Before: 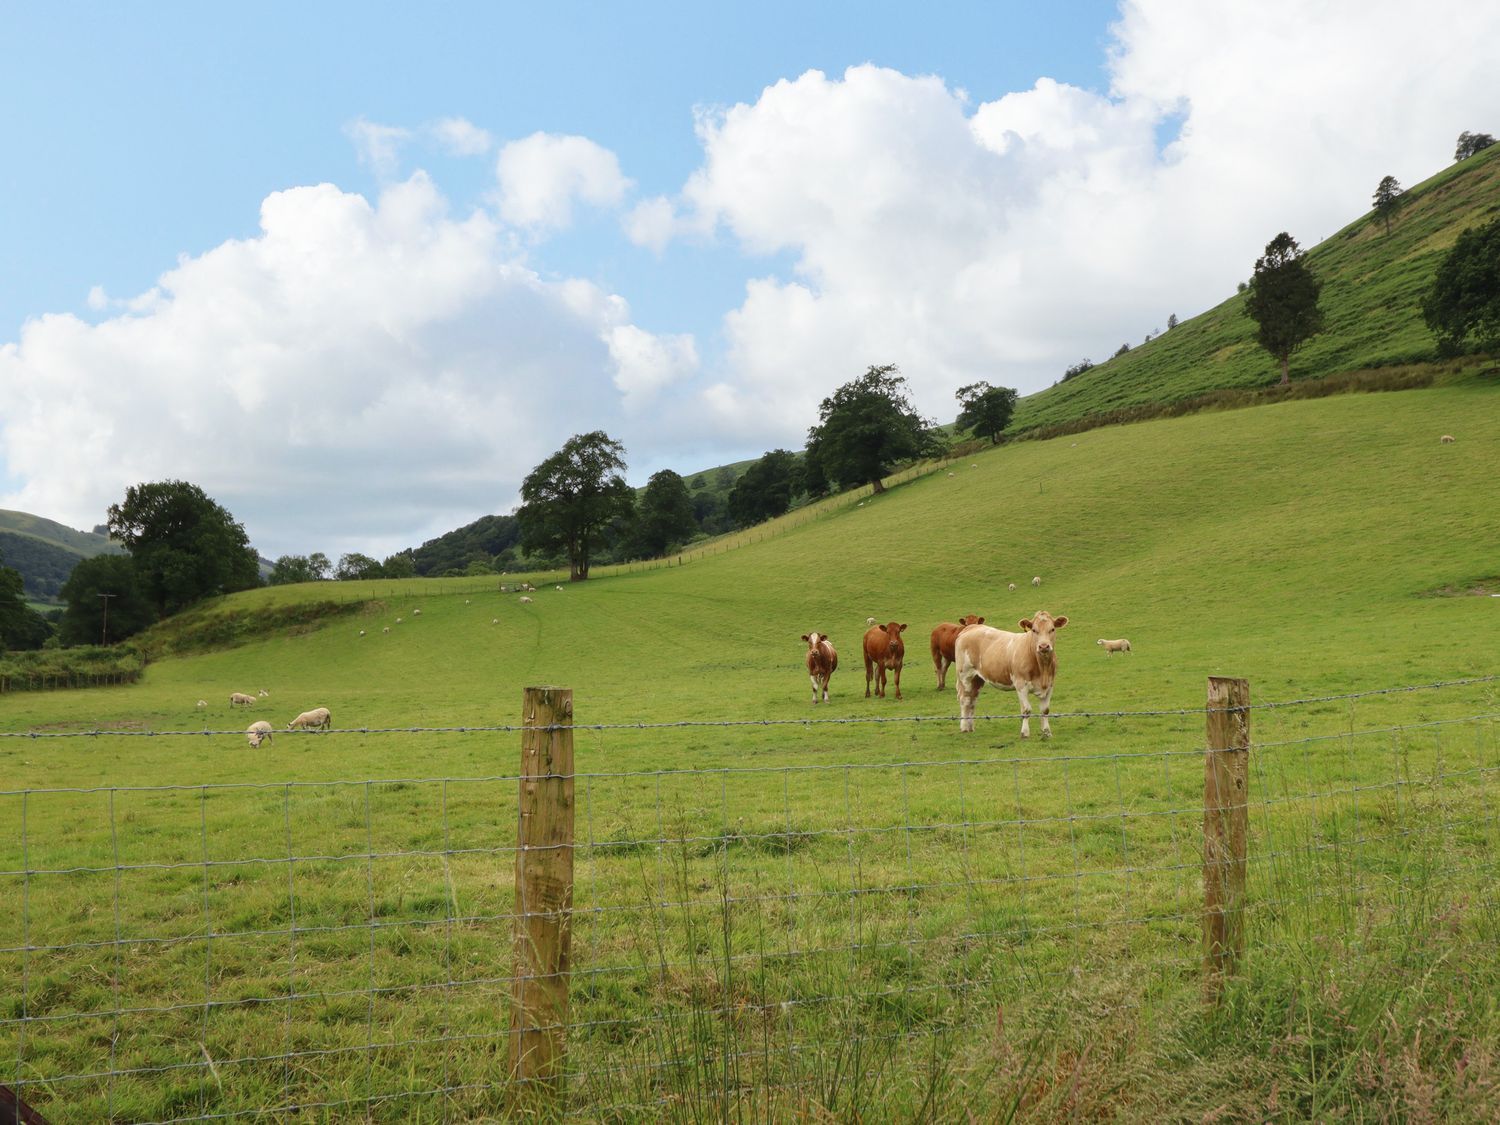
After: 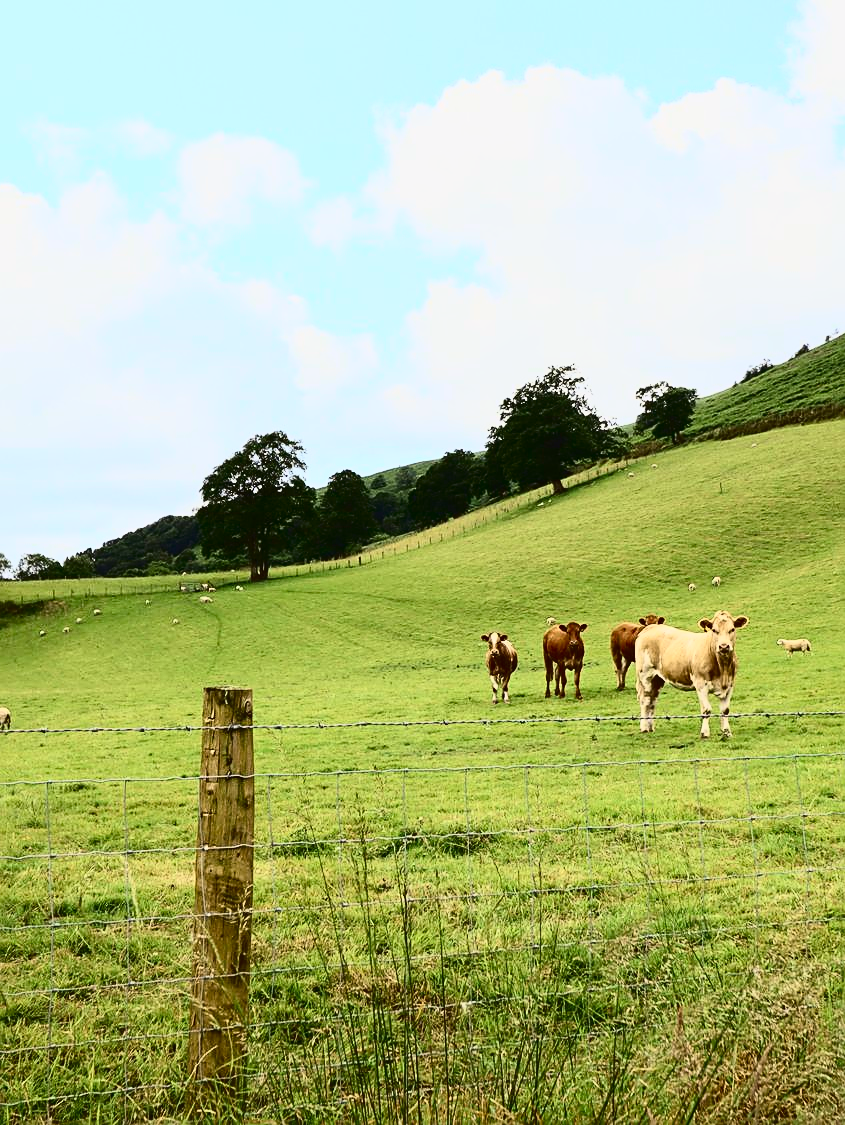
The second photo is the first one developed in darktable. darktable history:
crop: left 21.398%, right 22.266%
sharpen: amount 0.489
tone curve: curves: ch0 [(0, 0.023) (0.113, 0.084) (0.285, 0.301) (0.673, 0.796) (0.845, 0.932) (0.994, 0.971)]; ch1 [(0, 0) (0.456, 0.437) (0.498, 0.5) (0.57, 0.559) (0.631, 0.639) (1, 1)]; ch2 [(0, 0) (0.417, 0.44) (0.46, 0.453) (0.502, 0.507) (0.55, 0.57) (0.67, 0.712) (1, 1)], color space Lab, independent channels, preserve colors none
contrast brightness saturation: contrast 0.292
